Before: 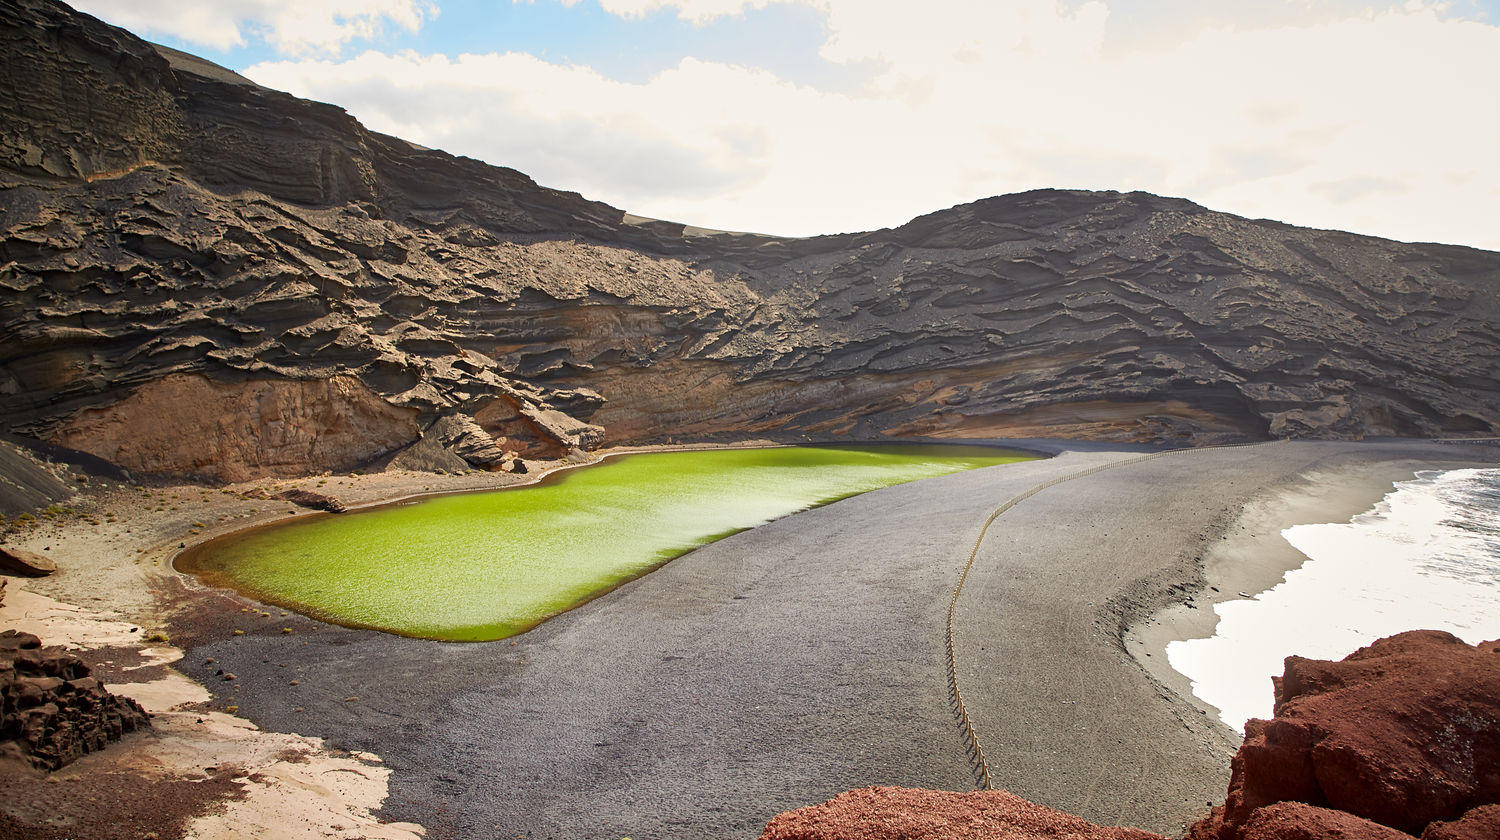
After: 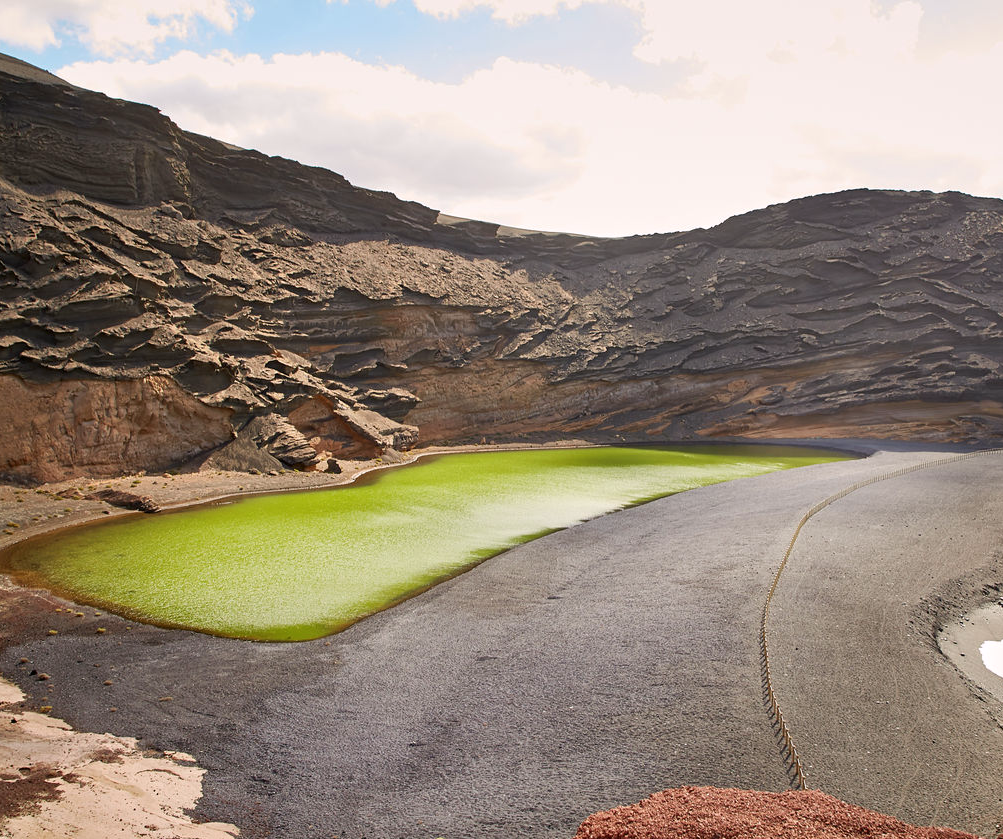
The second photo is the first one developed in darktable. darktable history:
crop and rotate: left 12.45%, right 20.682%
color correction: highlights a* 3.11, highlights b* -0.928, shadows a* -0.065, shadows b* 2.24, saturation 0.976
